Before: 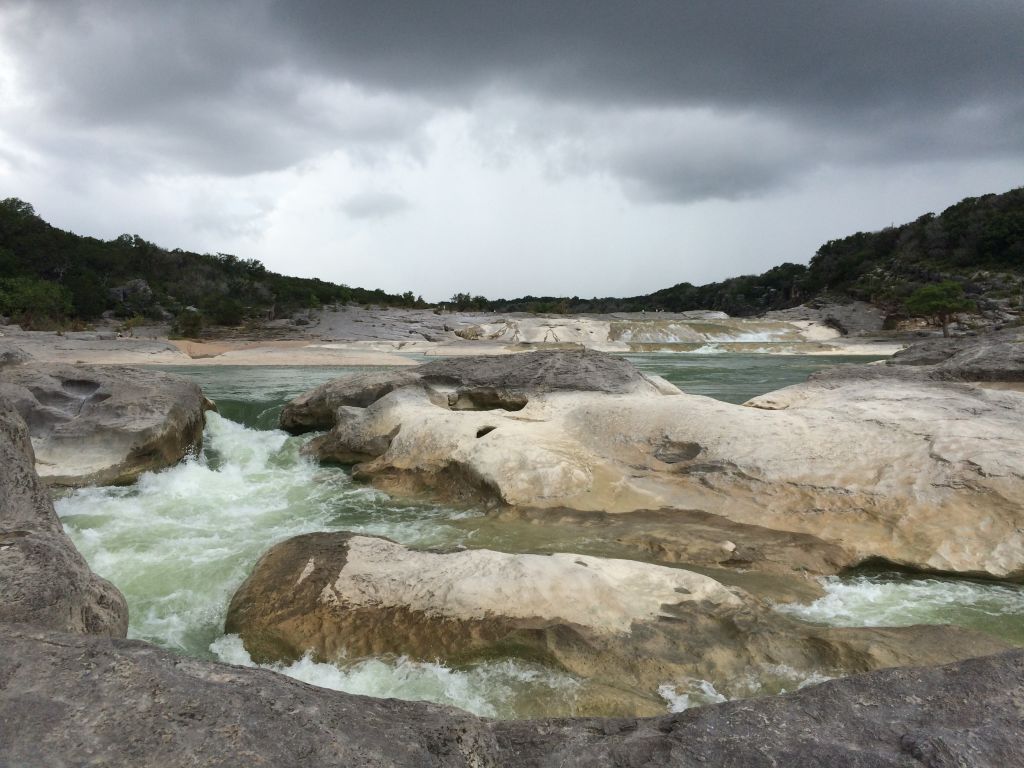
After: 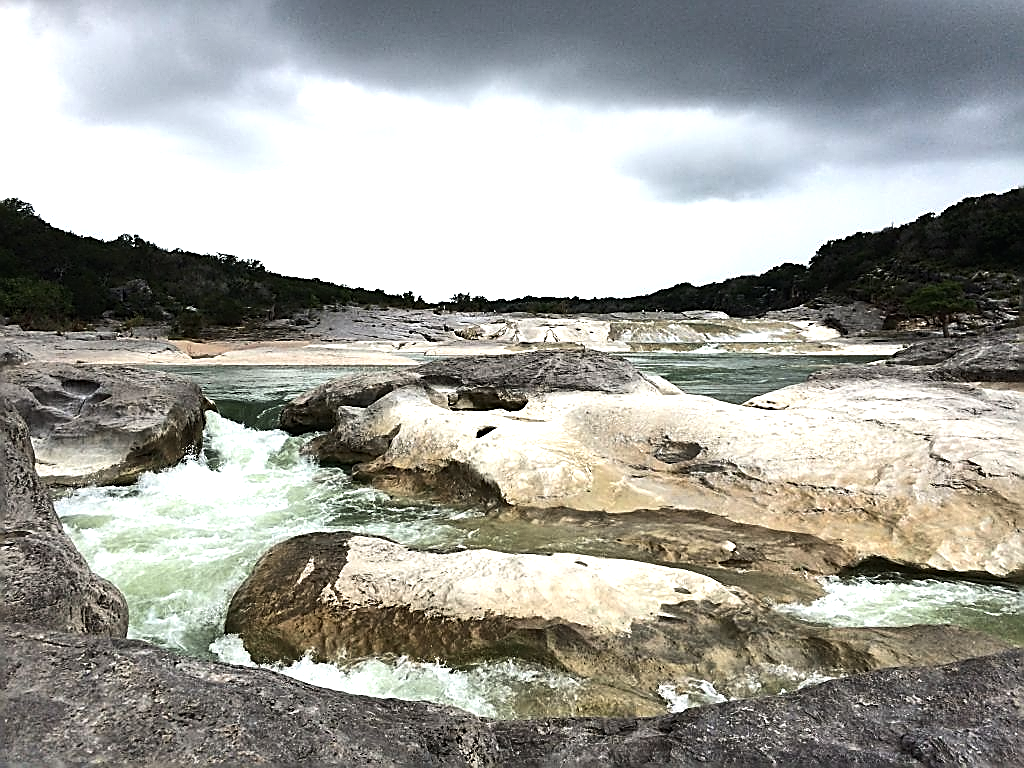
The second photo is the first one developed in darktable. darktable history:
tone equalizer: -8 EV -1.08 EV, -7 EV -1.01 EV, -6 EV -0.867 EV, -5 EV -0.578 EV, -3 EV 0.578 EV, -2 EV 0.867 EV, -1 EV 1.01 EV, +0 EV 1.08 EV, edges refinement/feathering 500, mask exposure compensation -1.57 EV, preserve details no
sharpen: radius 1.685, amount 1.294
